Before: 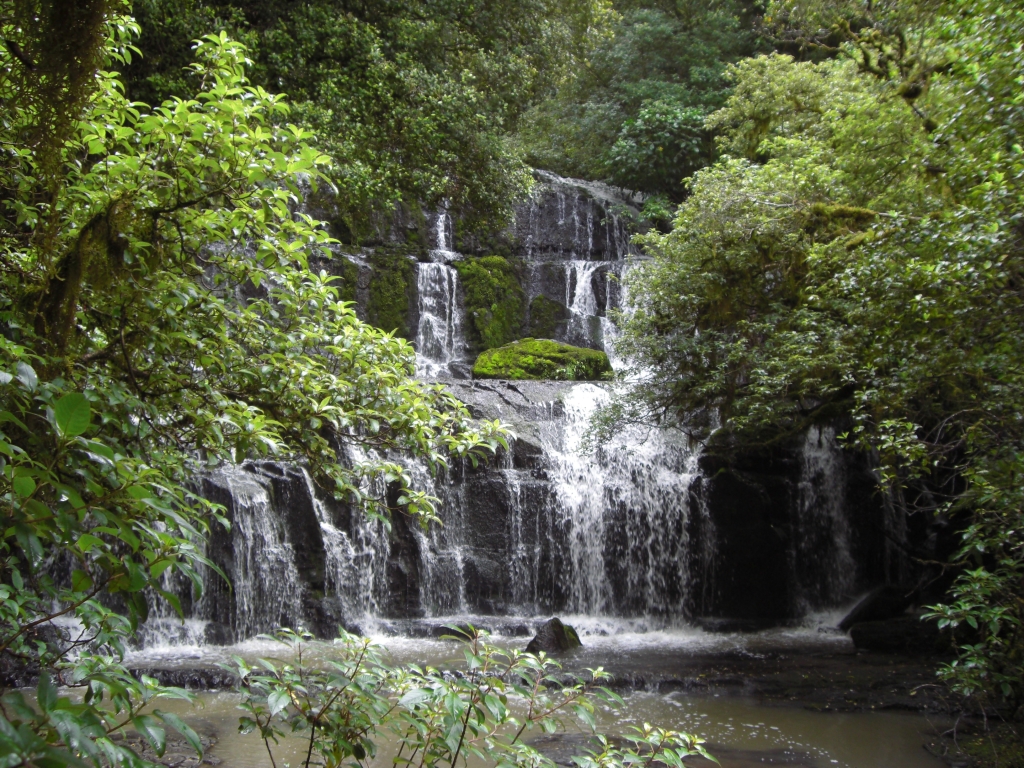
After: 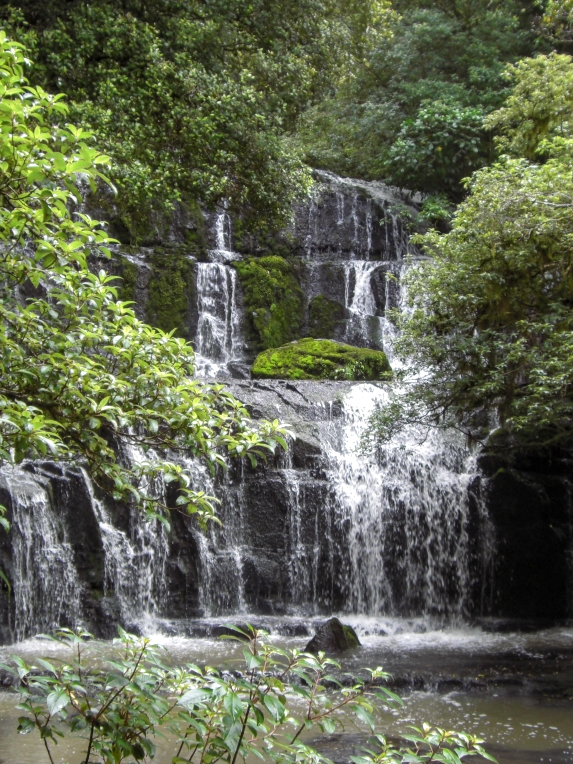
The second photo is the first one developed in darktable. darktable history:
local contrast: on, module defaults
crop: left 21.674%, right 22.086%
shadows and highlights: shadows 25, highlights -25
